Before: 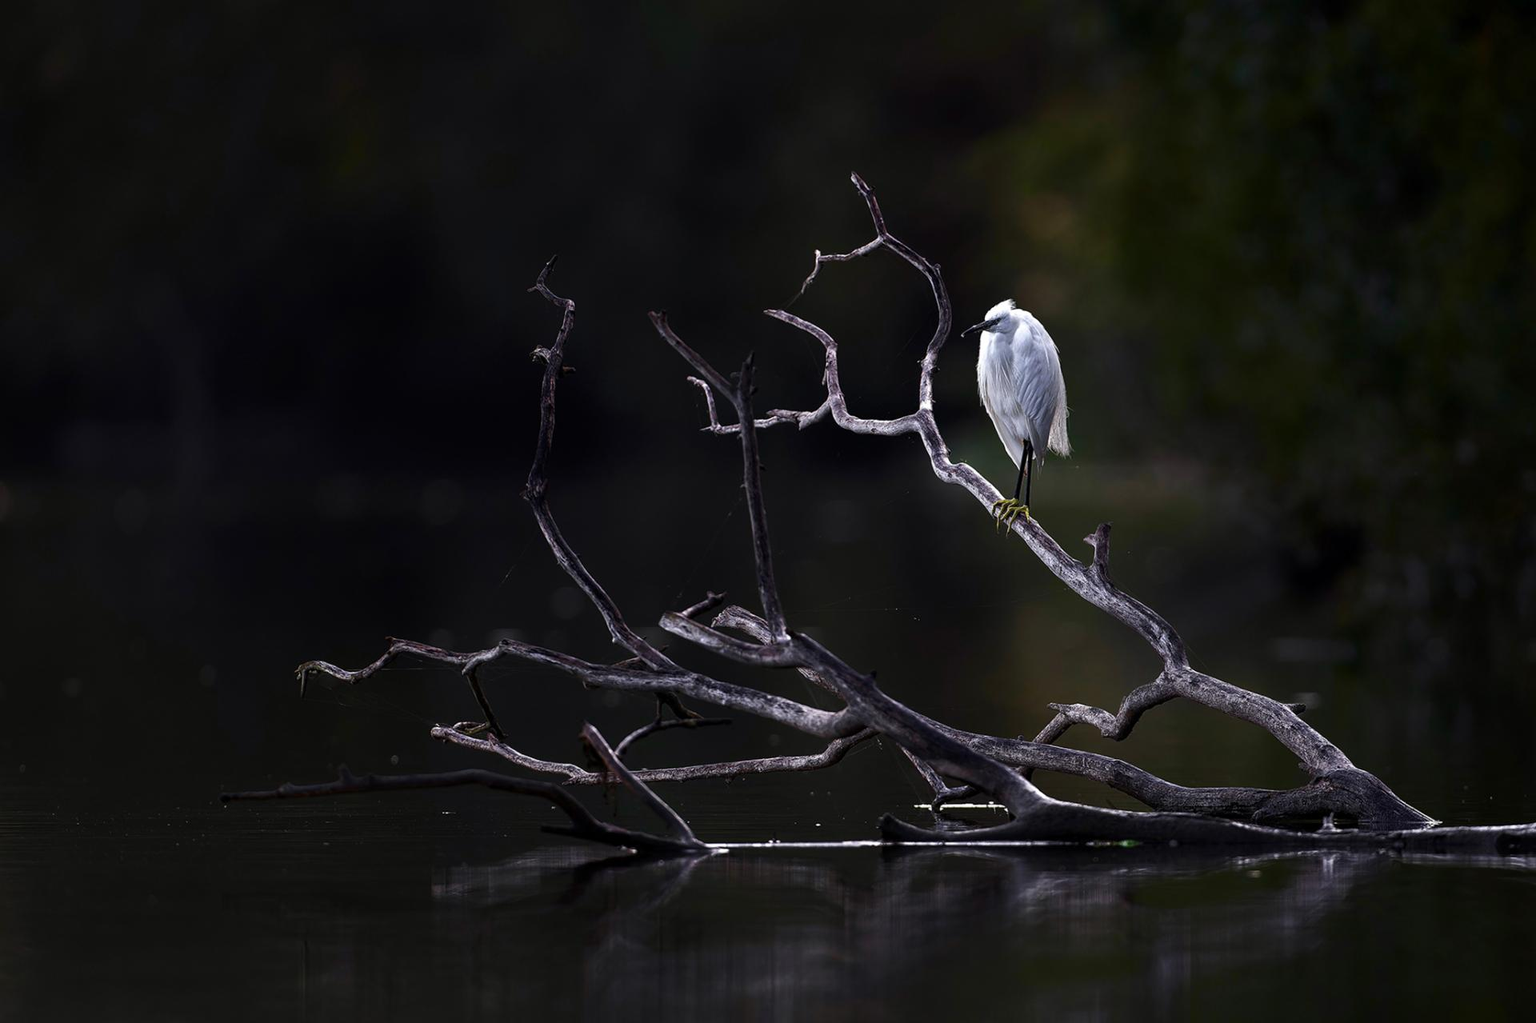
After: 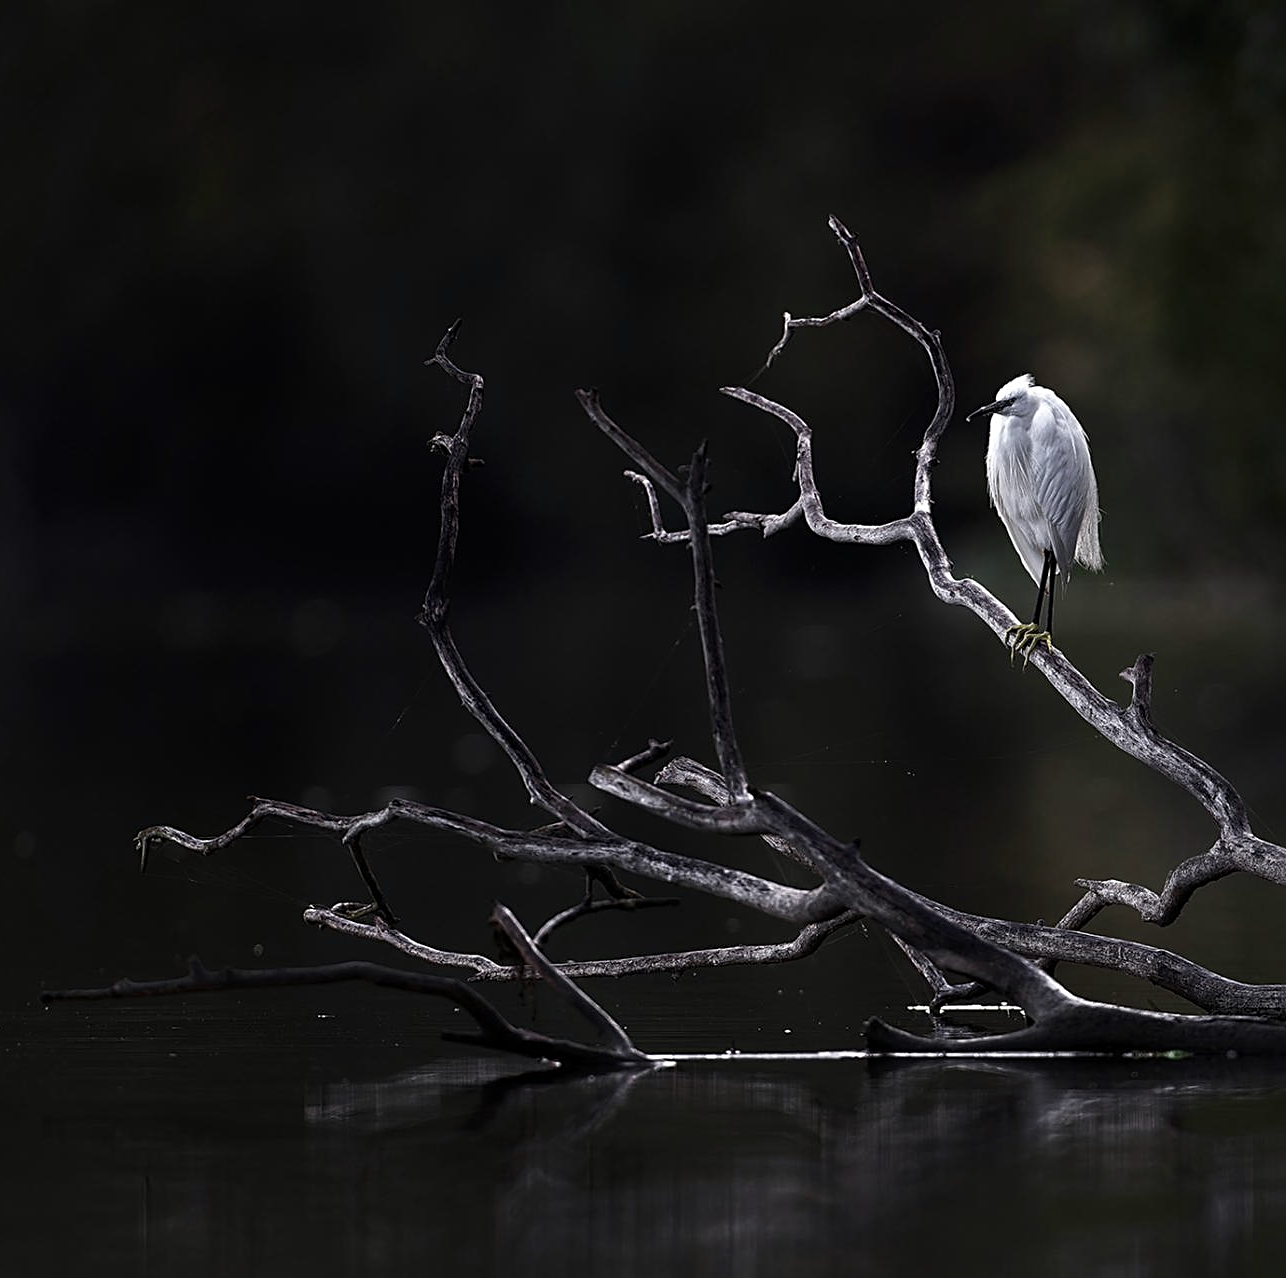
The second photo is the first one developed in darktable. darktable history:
sharpen: on, module defaults
crop and rotate: left 12.266%, right 20.724%
color correction: highlights b* -0.061, saturation 0.591
